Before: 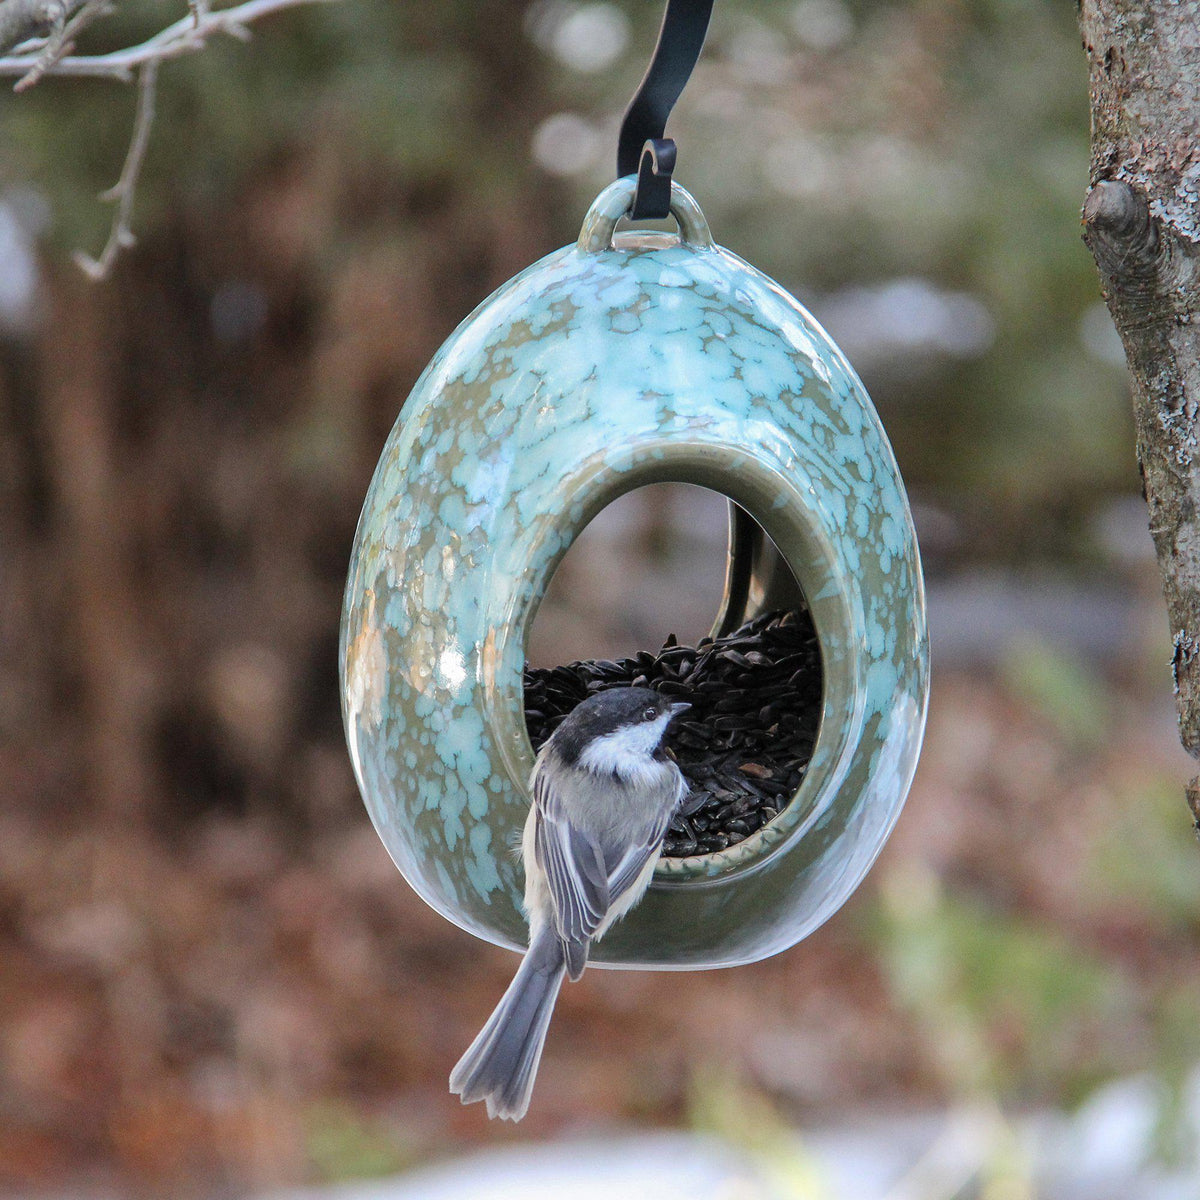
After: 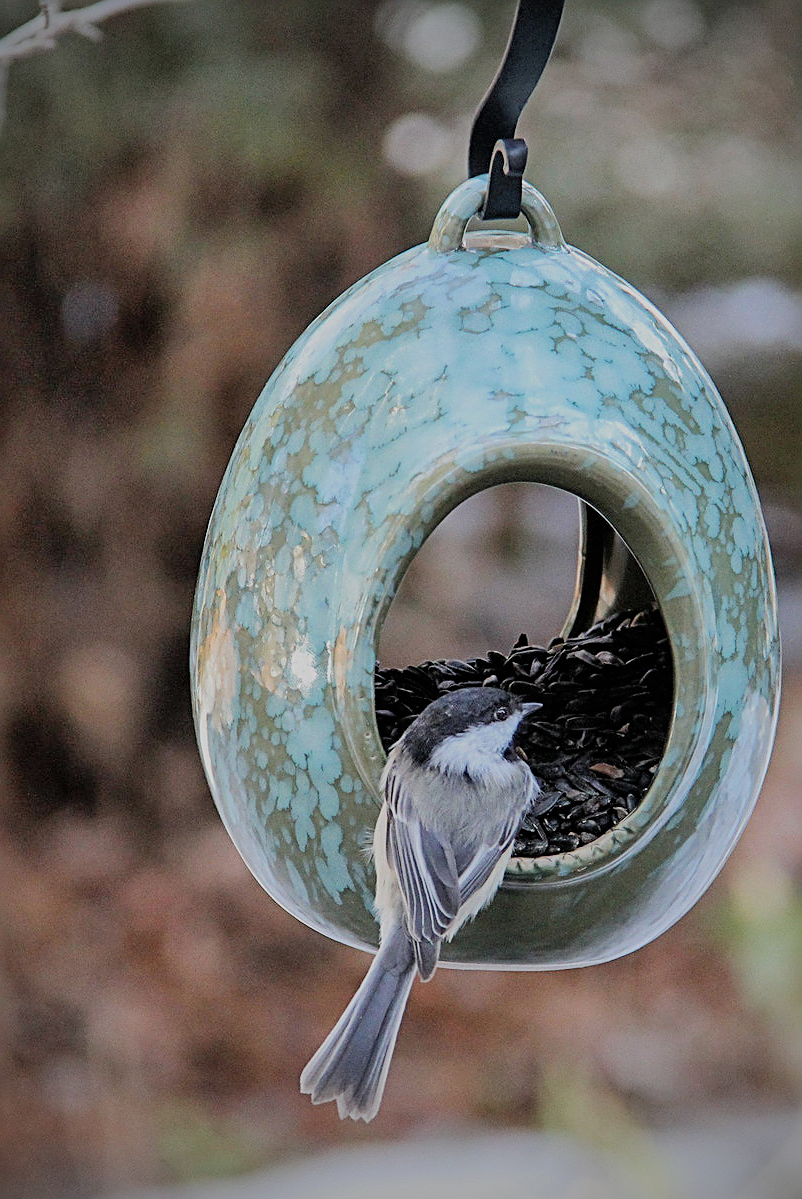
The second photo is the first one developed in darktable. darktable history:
crop and rotate: left 12.448%, right 20.685%
vignetting: width/height ratio 1.095
sharpen: radius 2.718, amount 0.653
filmic rgb: black relative exposure -7.65 EV, white relative exposure 4.56 EV, hardness 3.61, contrast 1.058
shadows and highlights: on, module defaults
